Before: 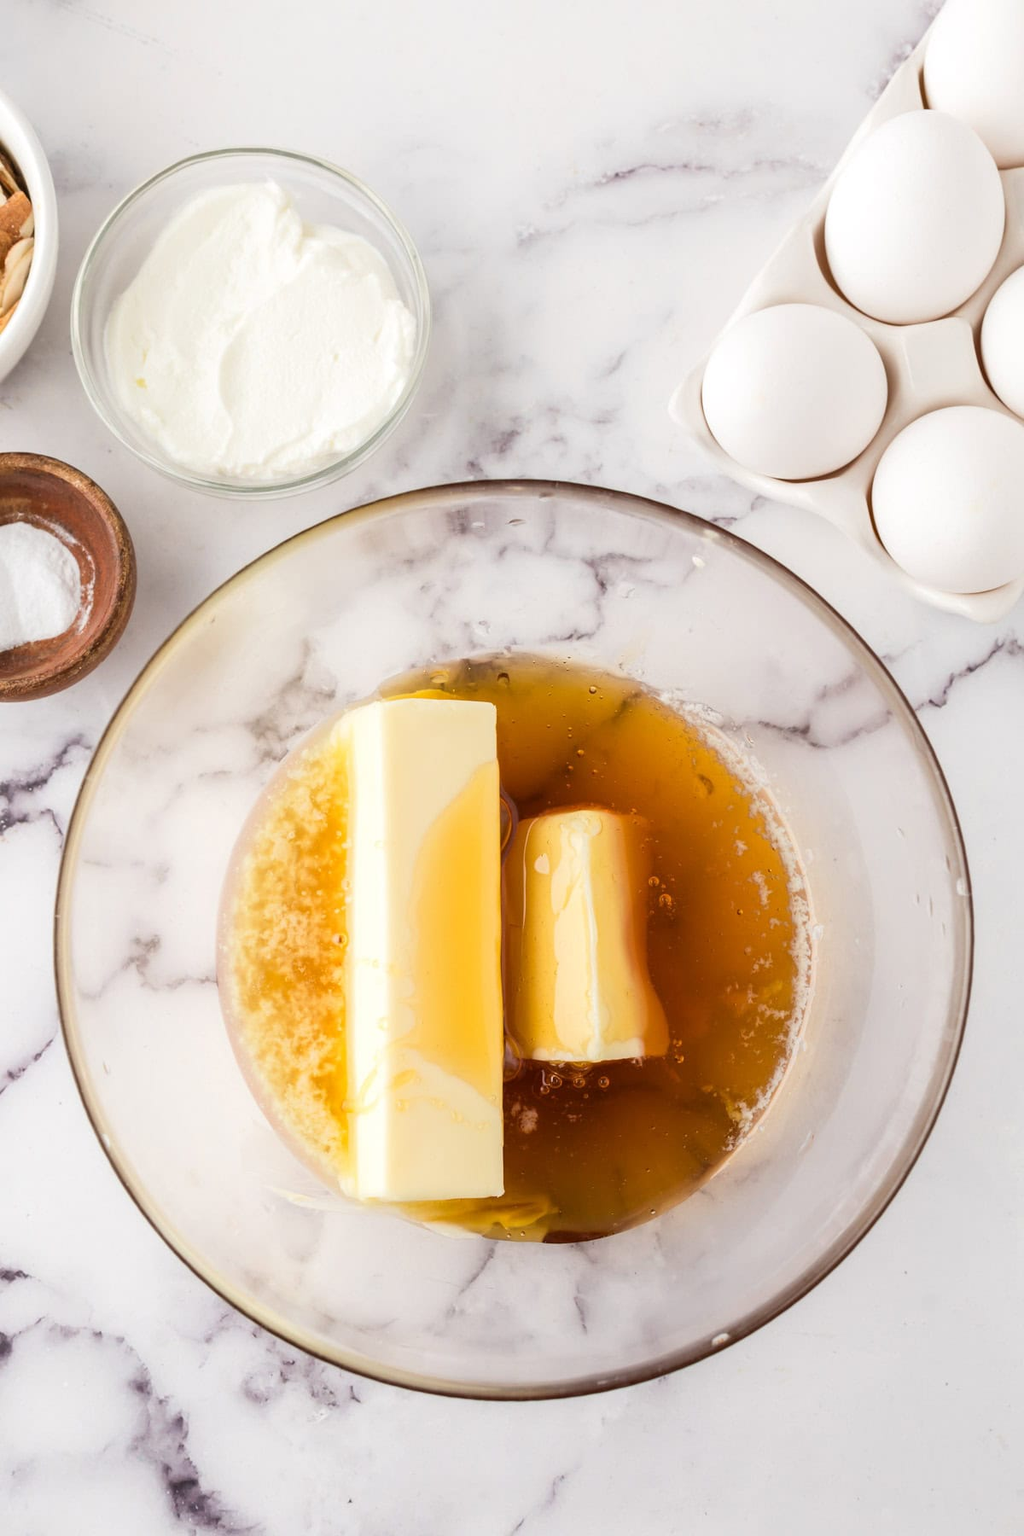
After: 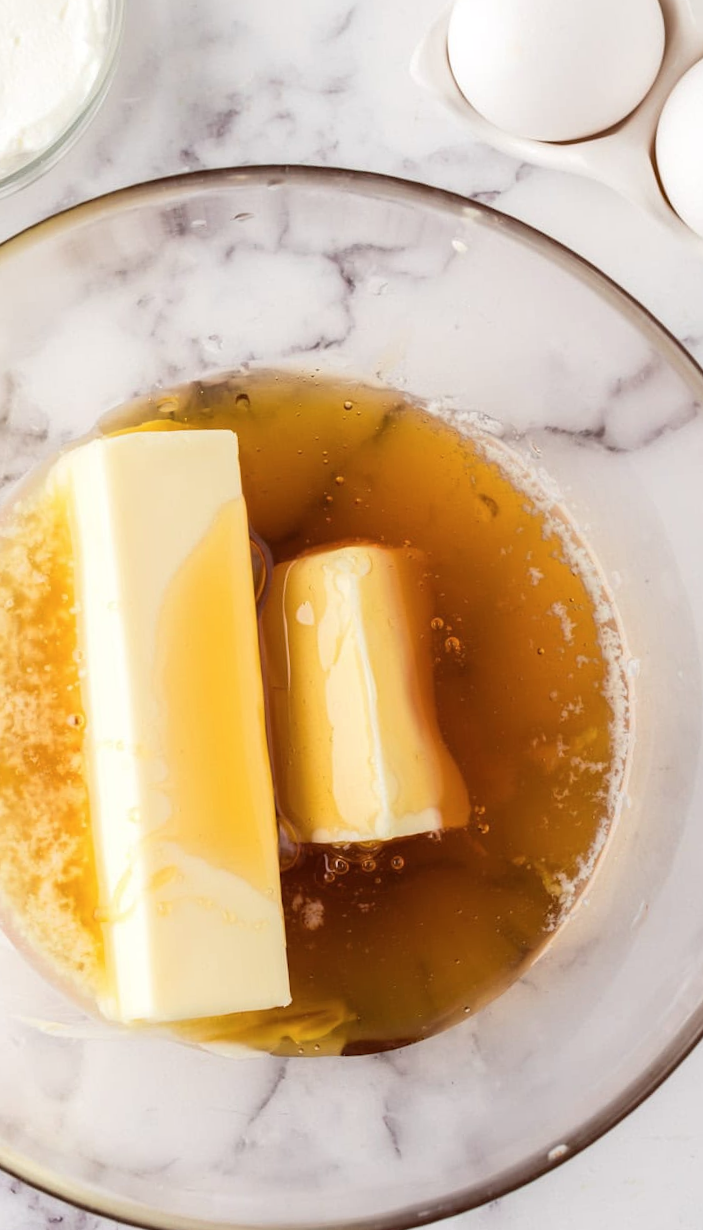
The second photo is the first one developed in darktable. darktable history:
contrast brightness saturation: contrast 0.01, saturation -0.05
rotate and perspective: rotation -4.57°, crop left 0.054, crop right 0.944, crop top 0.087, crop bottom 0.914
crop and rotate: left 28.256%, top 17.734%, right 12.656%, bottom 3.573%
